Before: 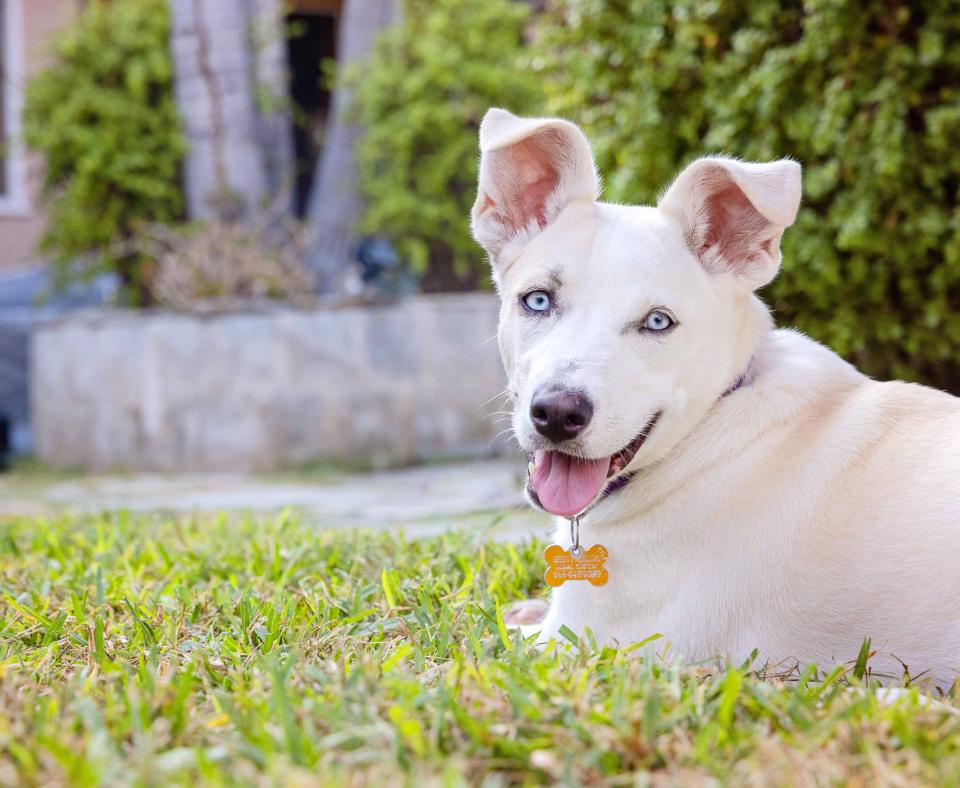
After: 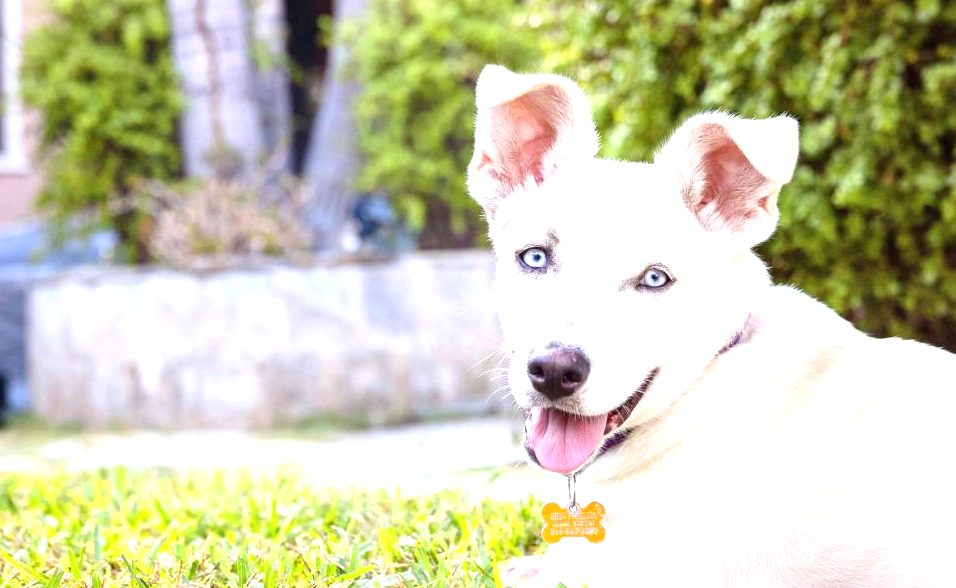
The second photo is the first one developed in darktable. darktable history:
exposure: black level correction 0, exposure 1 EV, compensate exposure bias true, compensate highlight preservation false
crop: left 0.387%, top 5.469%, bottom 19.809%
